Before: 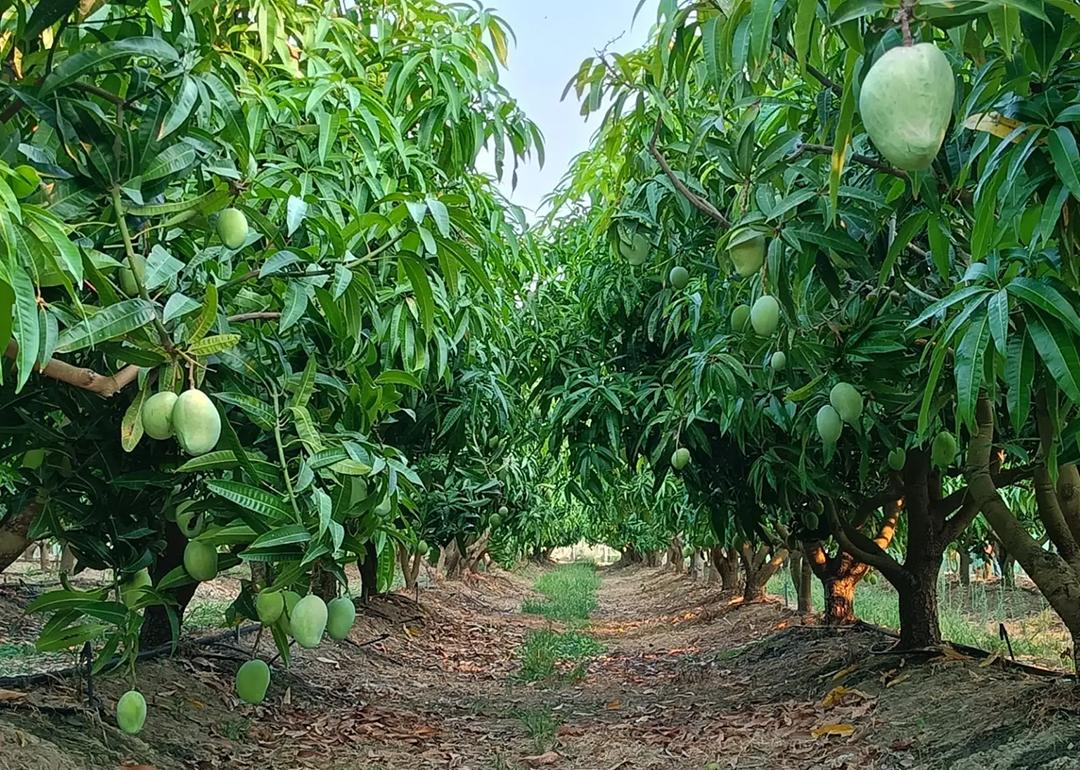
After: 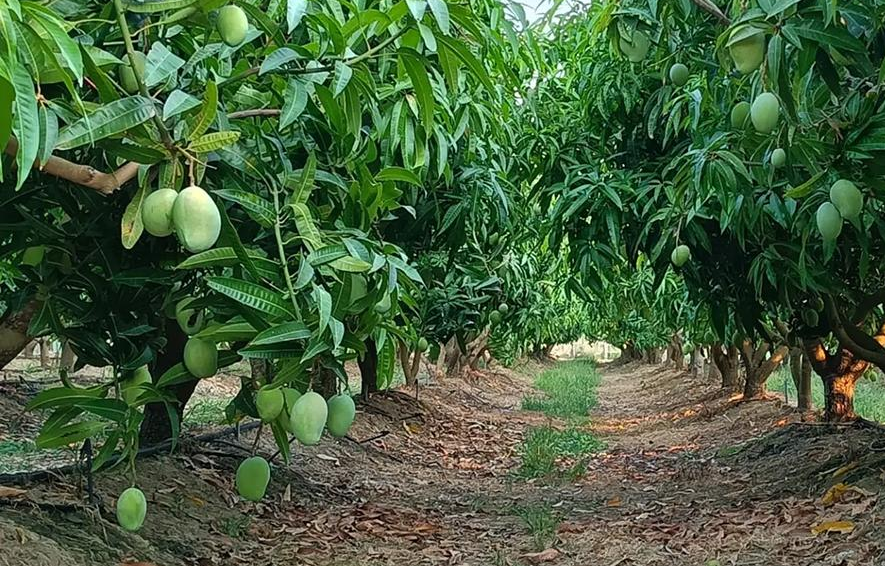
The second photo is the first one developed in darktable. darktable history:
crop: top 26.456%, right 17.999%
